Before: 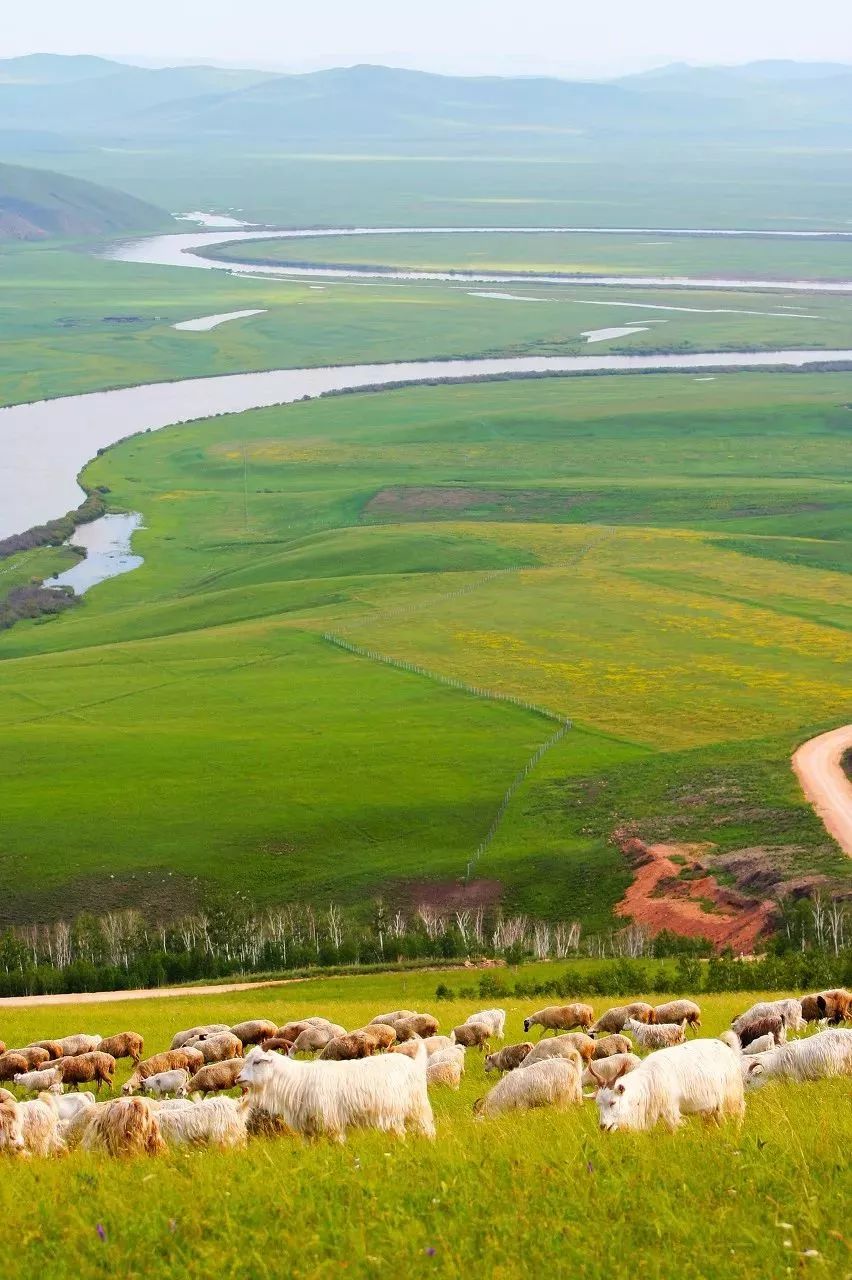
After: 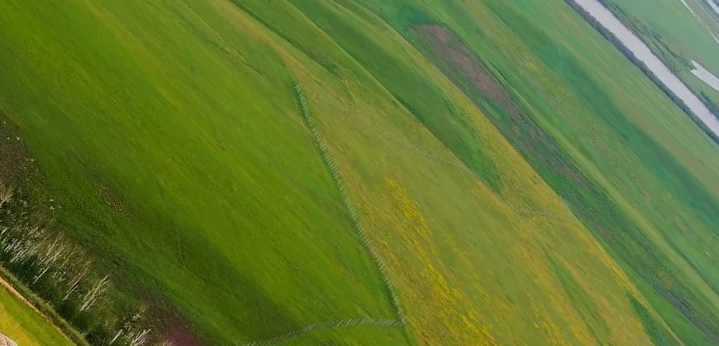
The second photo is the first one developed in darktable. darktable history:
exposure: exposure -0.486 EV, compensate exposure bias true, compensate highlight preservation false
velvia: on, module defaults
tone equalizer: edges refinement/feathering 500, mask exposure compensation -1.57 EV, preserve details no
crop and rotate: angle -46.16°, top 16.772%, right 0.952%, bottom 11.672%
color correction: highlights b* 0.062
